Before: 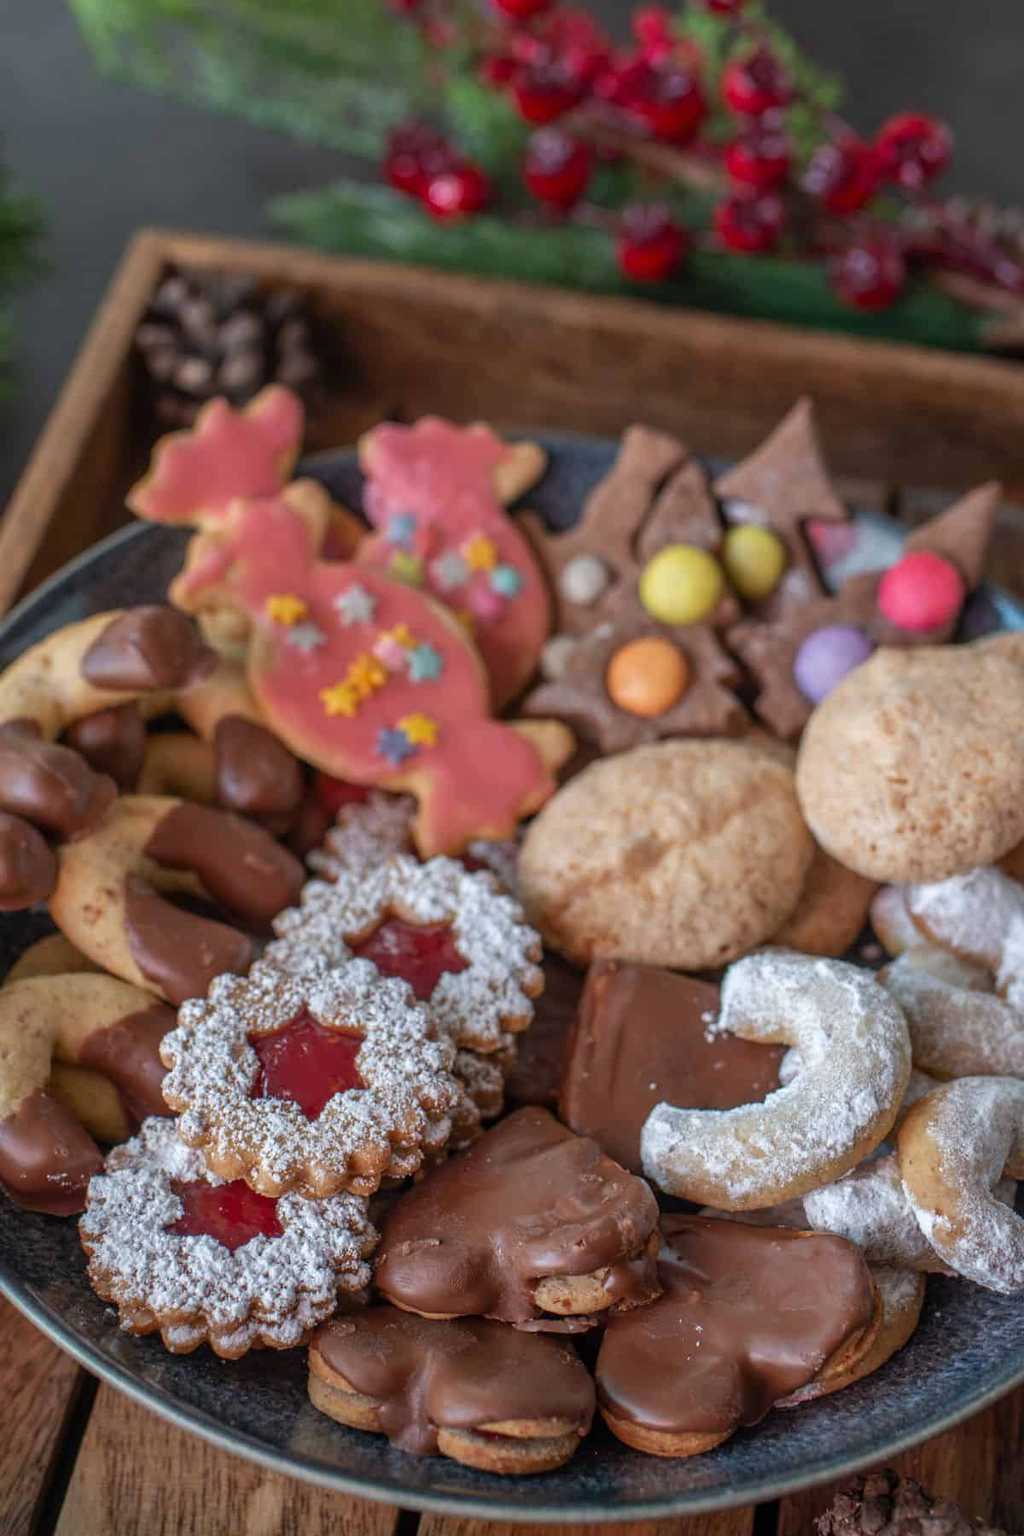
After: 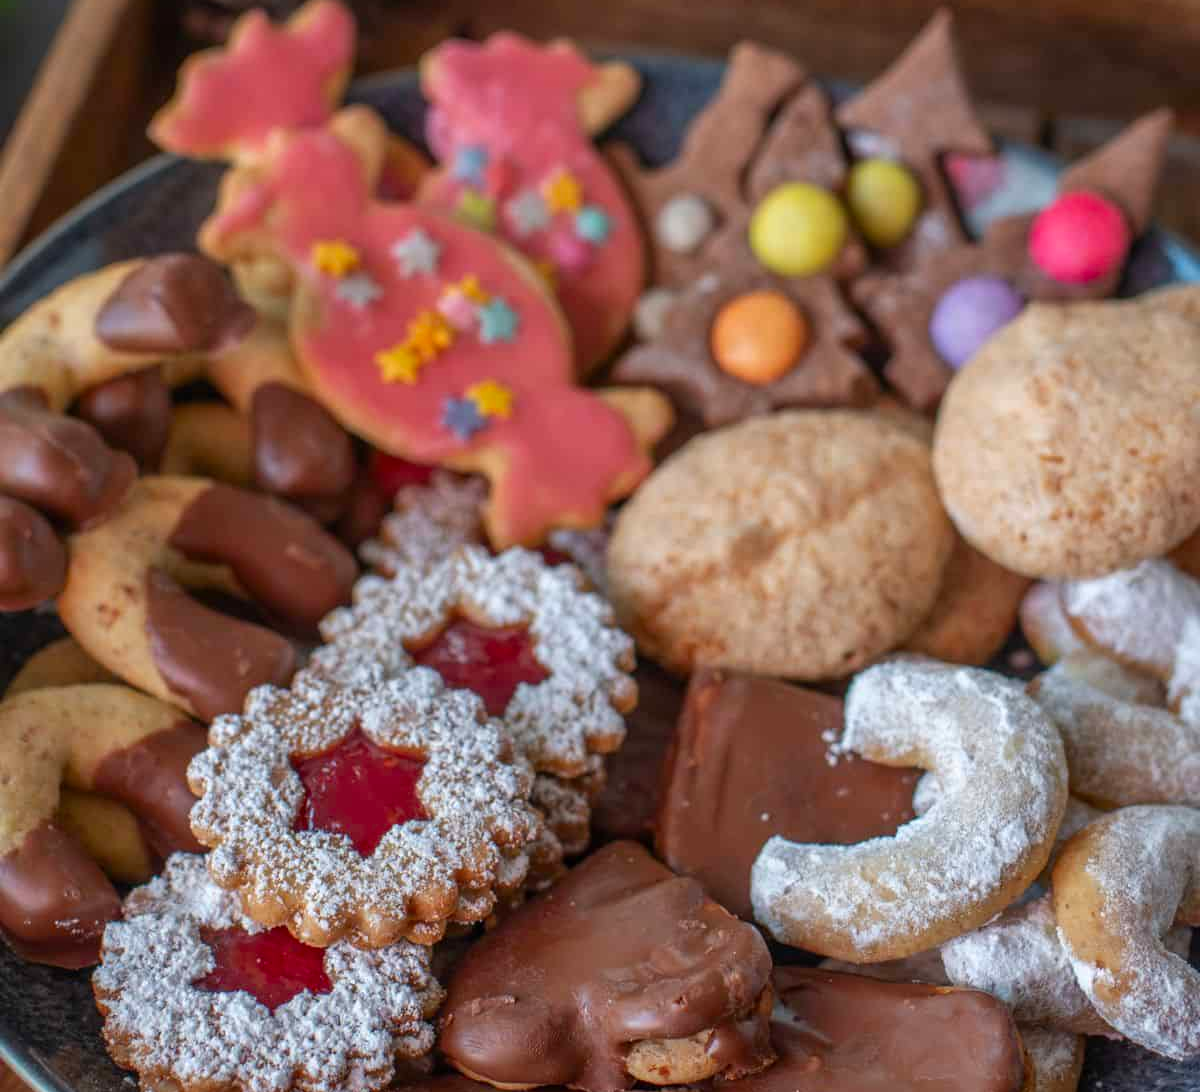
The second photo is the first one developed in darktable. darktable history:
crop and rotate: top 25.357%, bottom 13.942%
contrast brightness saturation: saturation 0.18
